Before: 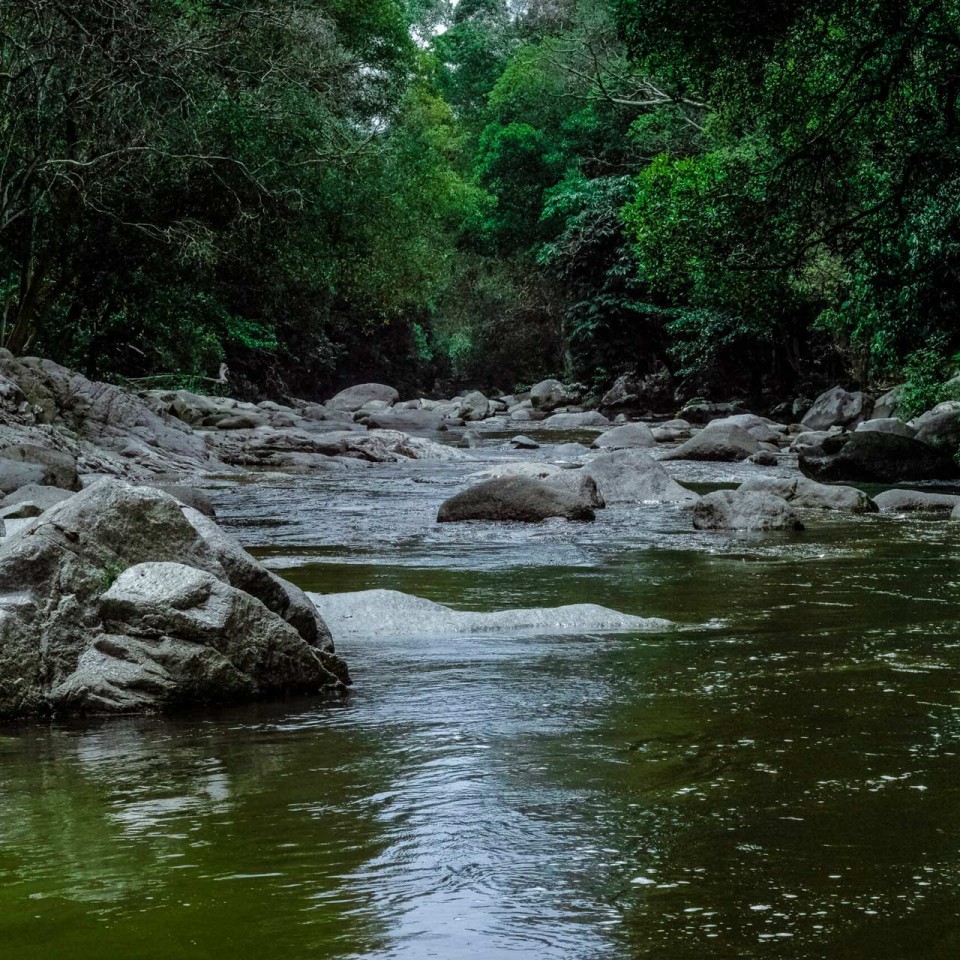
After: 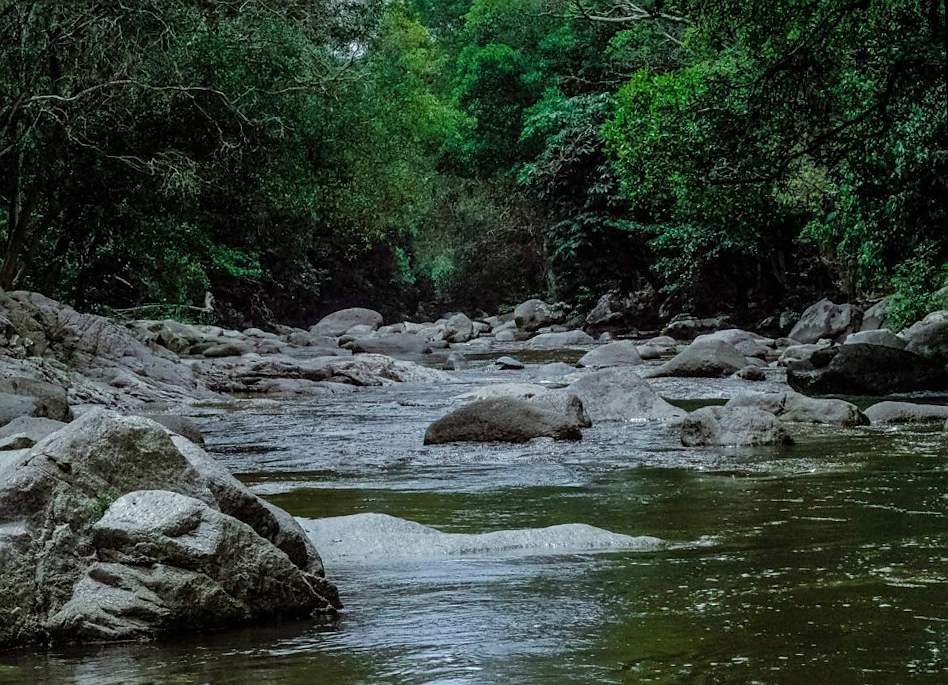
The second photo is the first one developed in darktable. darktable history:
rotate and perspective: rotation -1.32°, lens shift (horizontal) -0.031, crop left 0.015, crop right 0.985, crop top 0.047, crop bottom 0.982
shadows and highlights: shadows 30
crop: left 0.387%, top 5.469%, bottom 19.809%
sharpen: radius 0.969, amount 0.604
